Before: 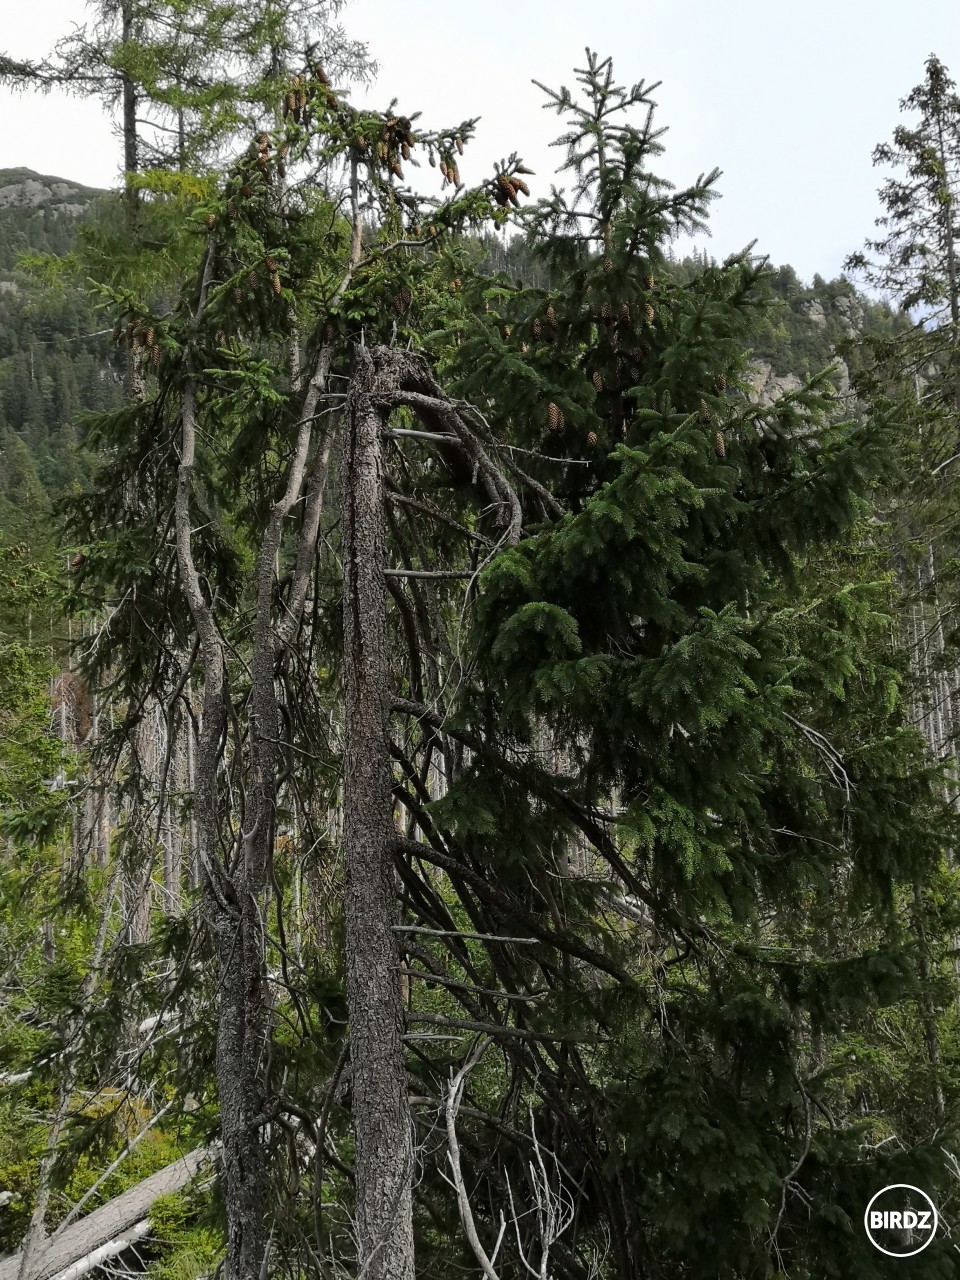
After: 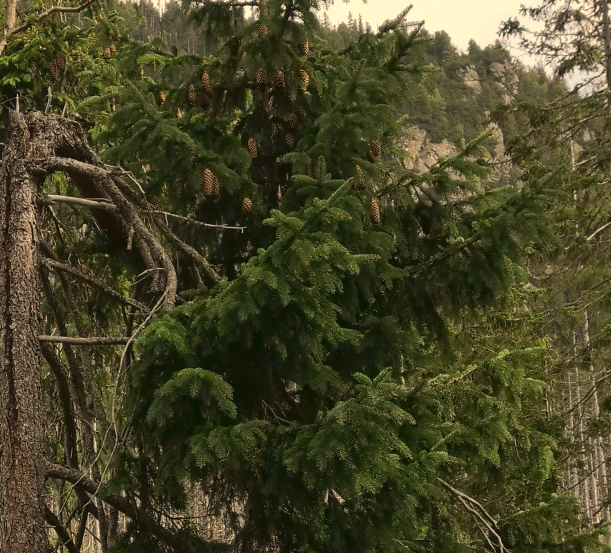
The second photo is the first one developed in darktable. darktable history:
crop: left 36.005%, top 18.293%, right 0.31%, bottom 38.444%
white balance: red 1.138, green 0.996, blue 0.812
tone curve: curves: ch0 [(0, 0.042) (0.129, 0.18) (0.501, 0.497) (1, 1)], color space Lab, linked channels, preserve colors none
